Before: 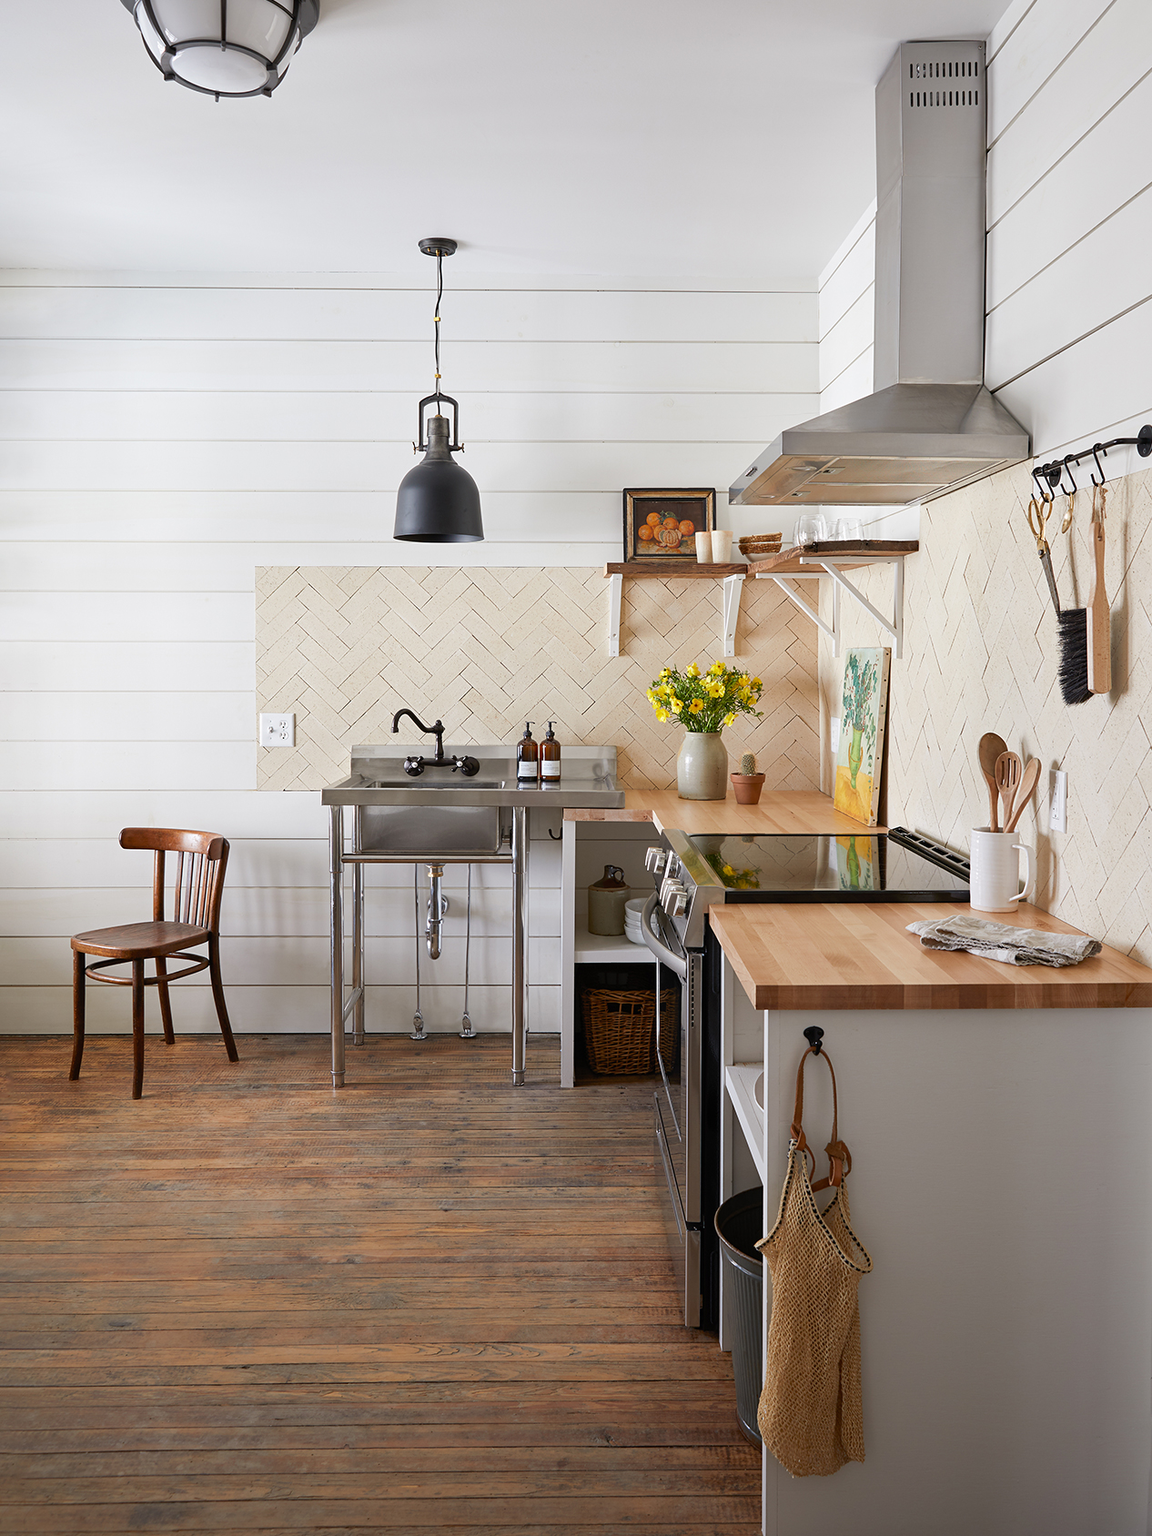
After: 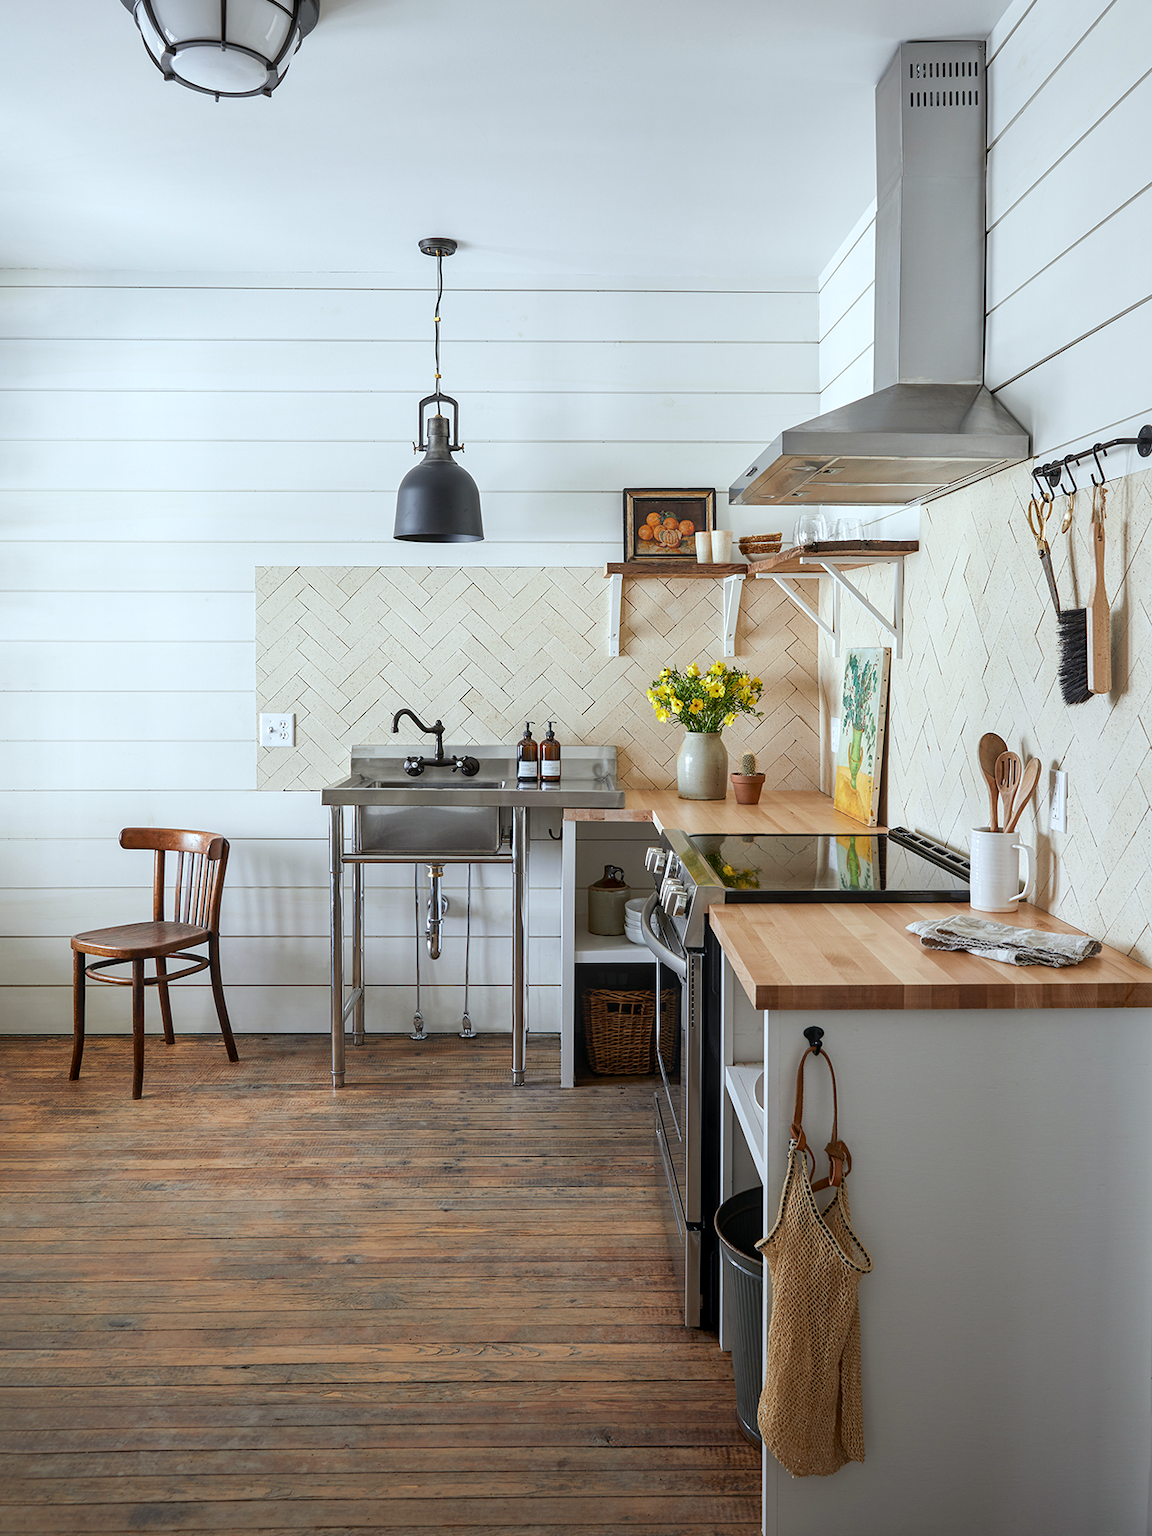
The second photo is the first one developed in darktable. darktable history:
local contrast: on, module defaults
color calibration: gray › normalize channels true, illuminant Planckian (black body), adaptation linear Bradford (ICC v4), x 0.361, y 0.366, temperature 4492.95 K, gamut compression 0.026
exposure: black level correction -0.002, exposure 0.036 EV, compensate highlight preservation false
color correction: highlights b* 0.009
